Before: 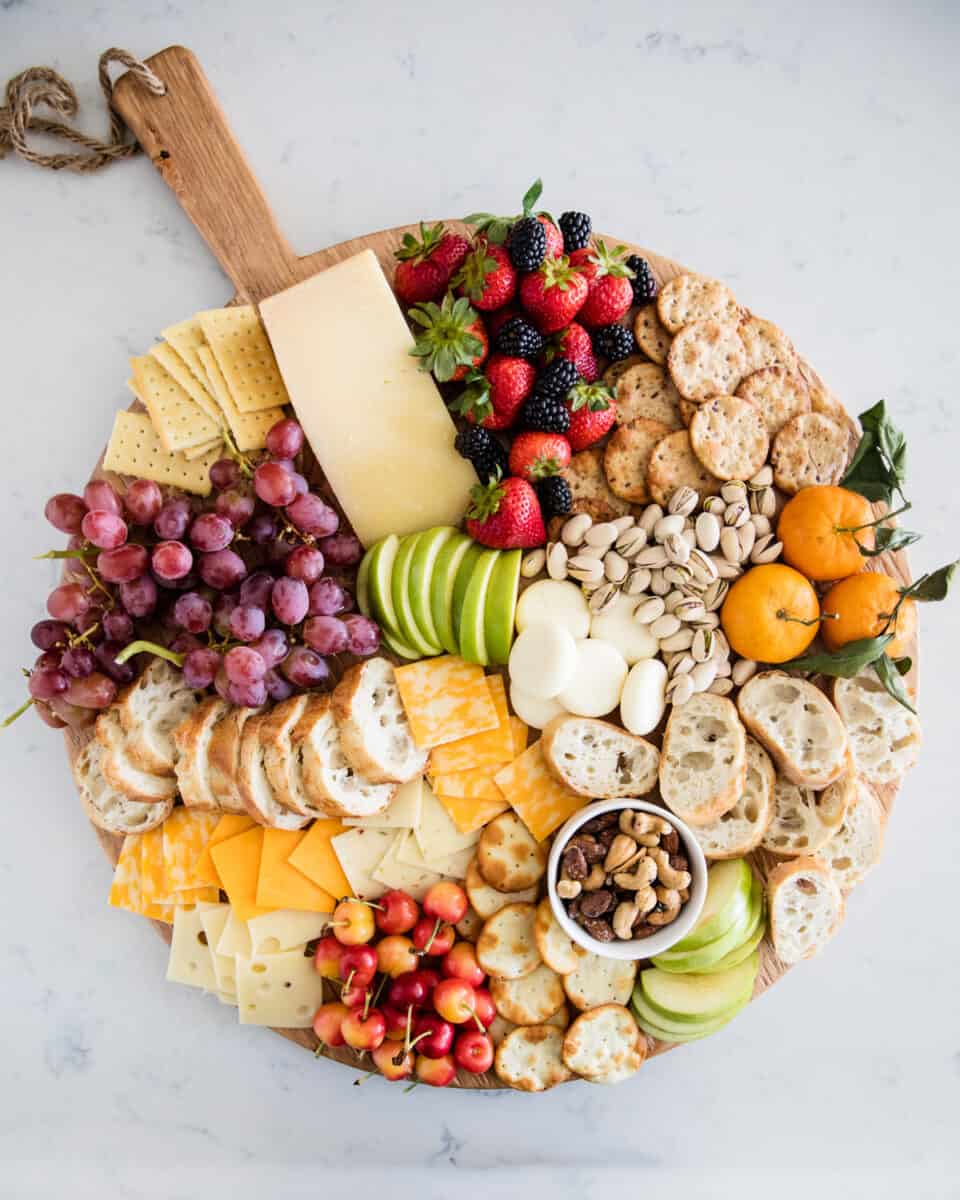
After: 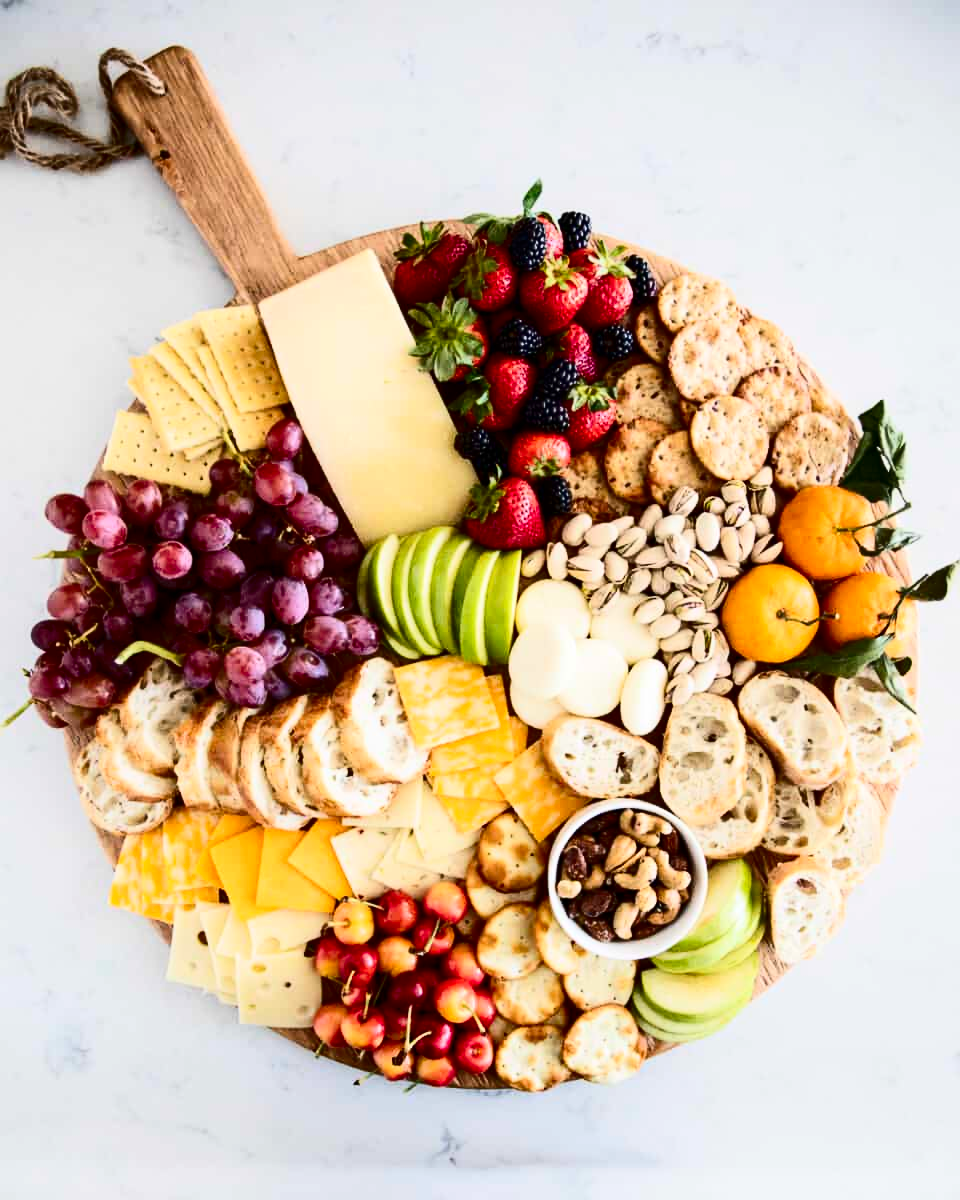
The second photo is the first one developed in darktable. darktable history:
contrast brightness saturation: contrast 0.336, brightness -0.074, saturation 0.167
